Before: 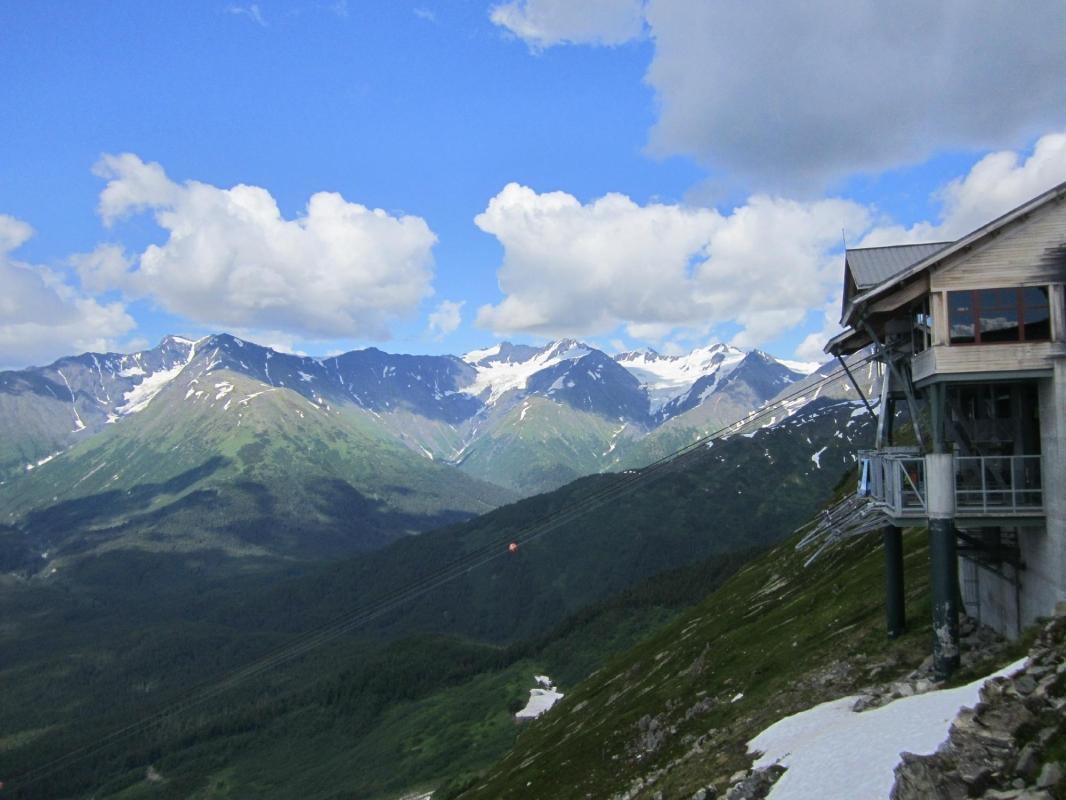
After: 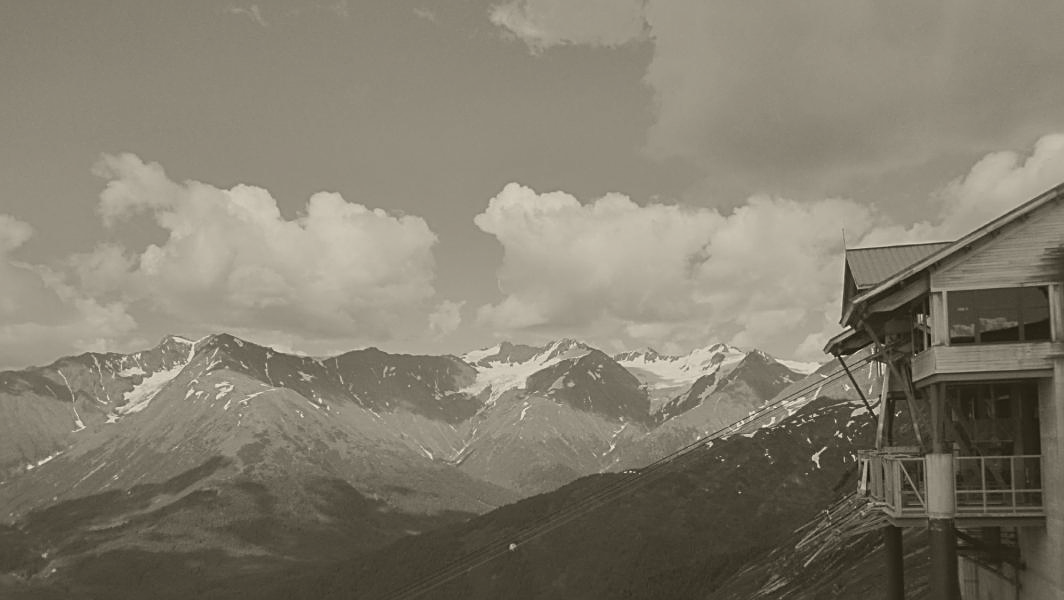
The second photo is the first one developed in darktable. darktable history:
crop: bottom 24.967%
exposure: black level correction 0, exposure 0.7 EV, compensate exposure bias true, compensate highlight preservation false
sharpen: on, module defaults
colorize: hue 41.44°, saturation 22%, source mix 60%, lightness 10.61%
